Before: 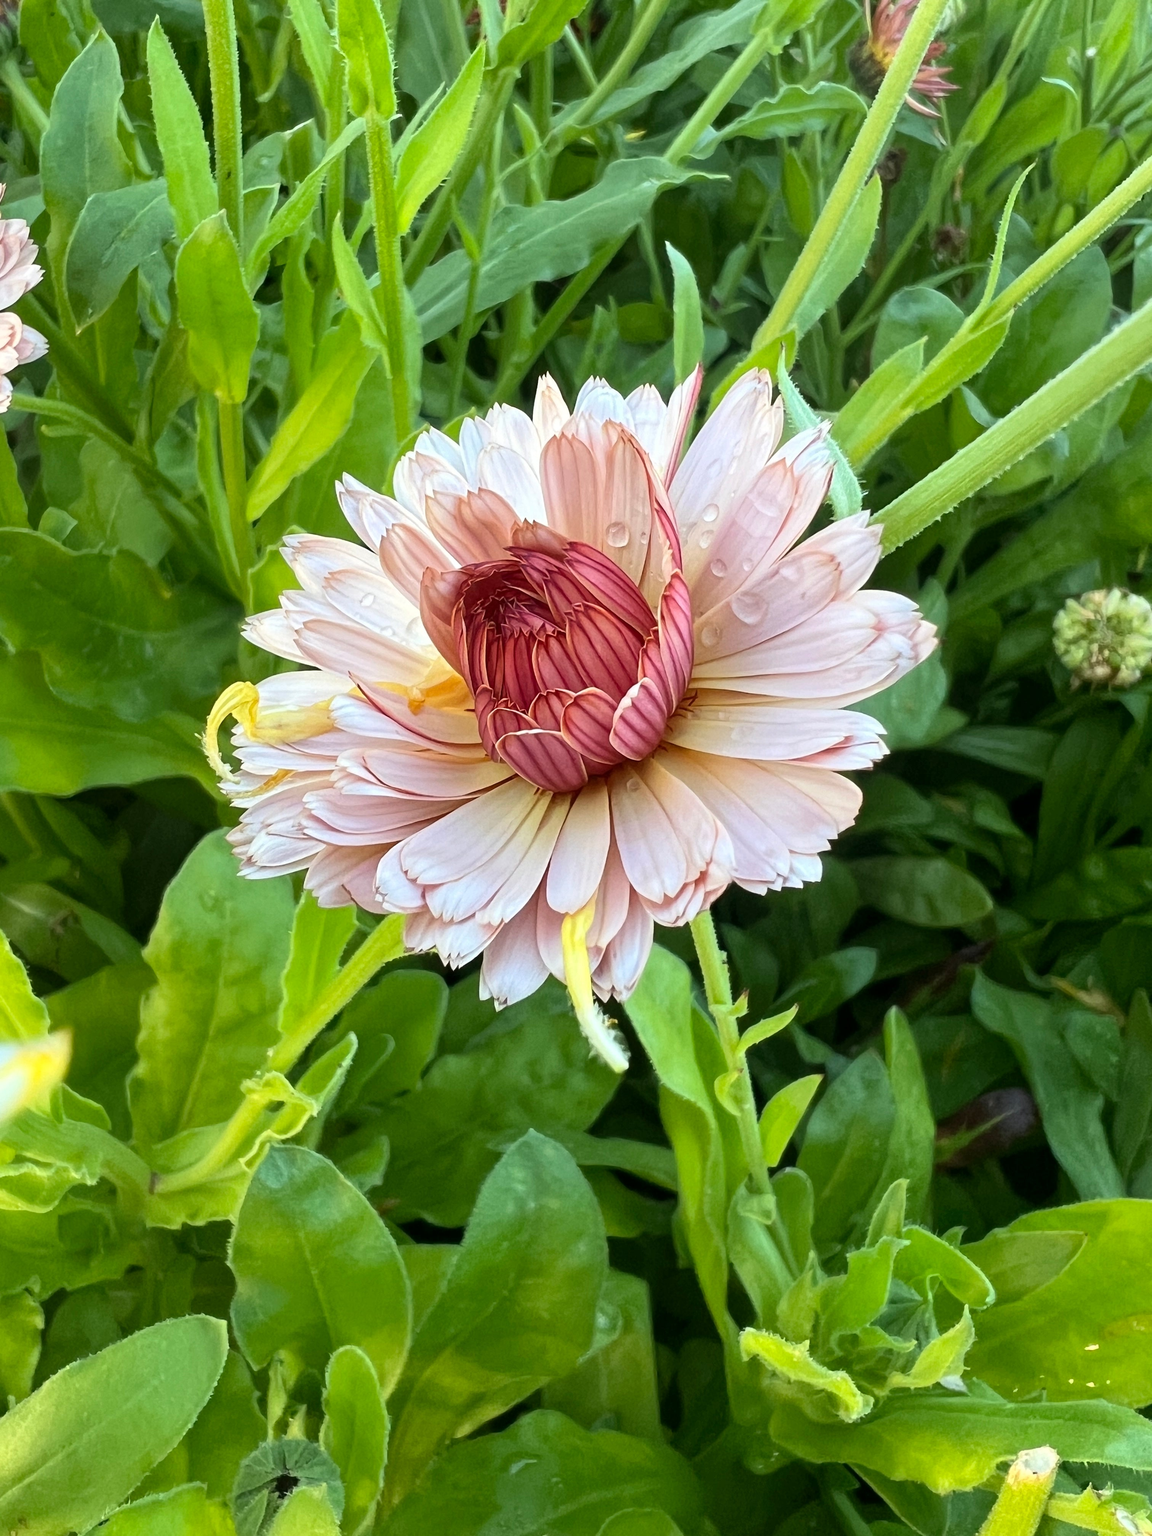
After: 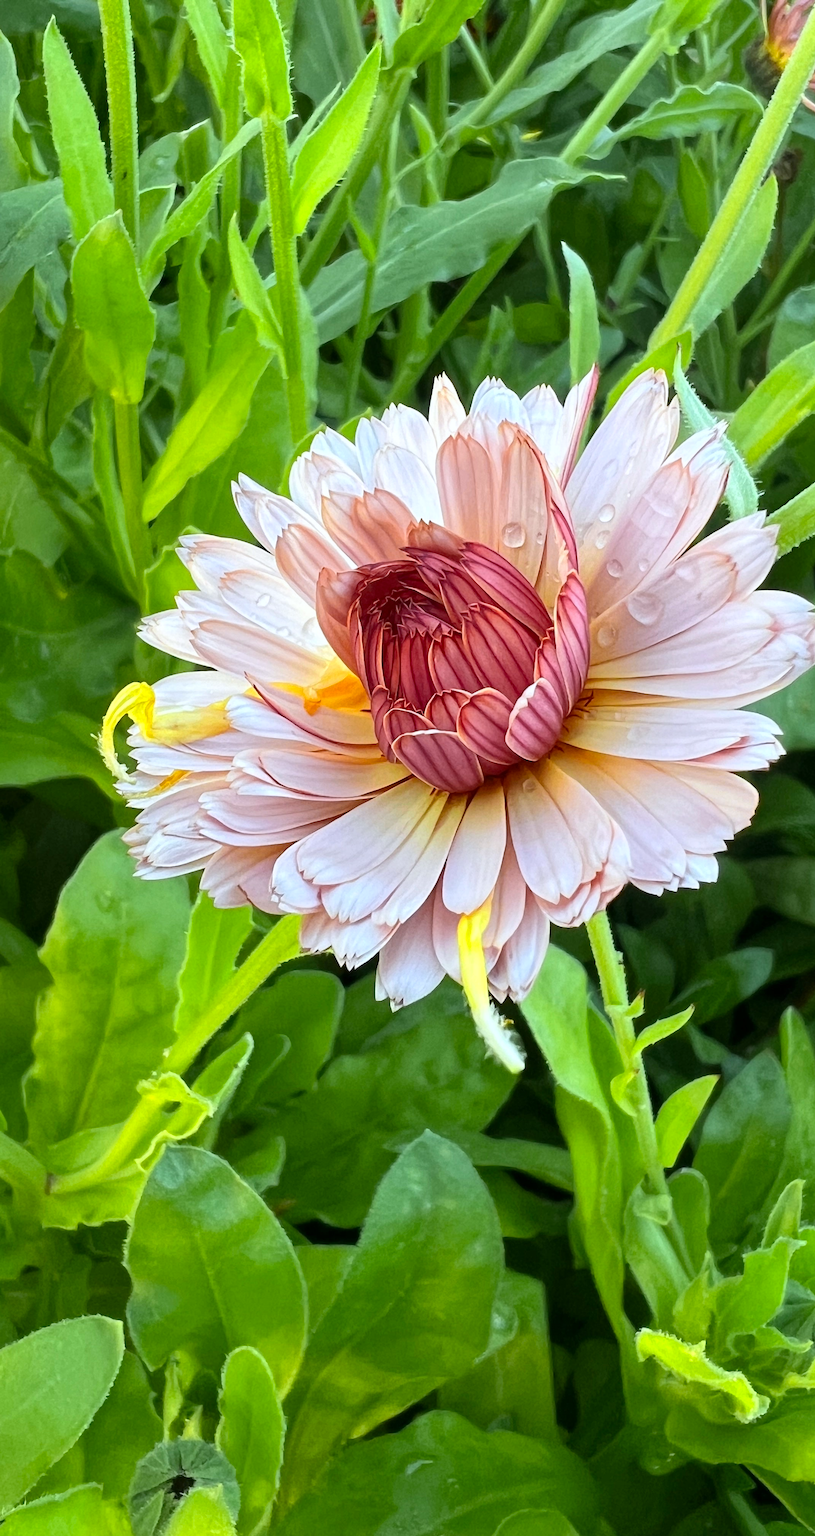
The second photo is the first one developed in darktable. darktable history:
color zones: curves: ch0 [(0.224, 0.526) (0.75, 0.5)]; ch1 [(0.055, 0.526) (0.224, 0.761) (0.377, 0.526) (0.75, 0.5)]
white balance: red 0.983, blue 1.036
crop and rotate: left 9.061%, right 20.142%
